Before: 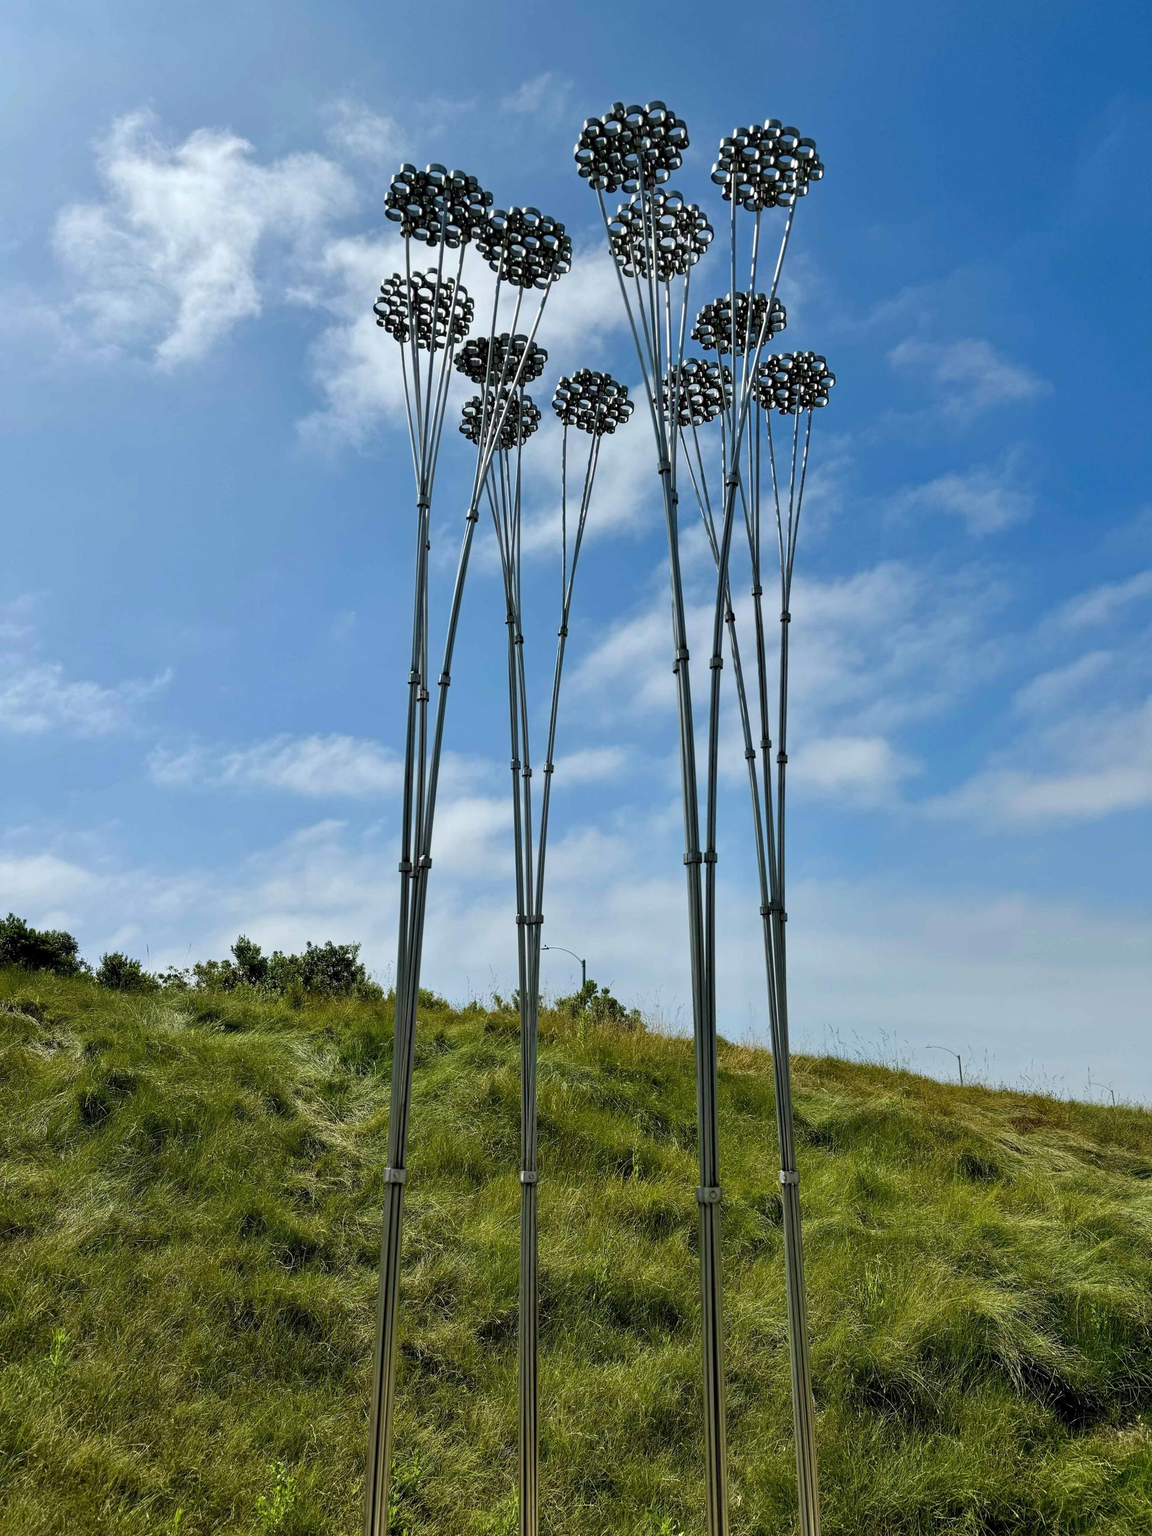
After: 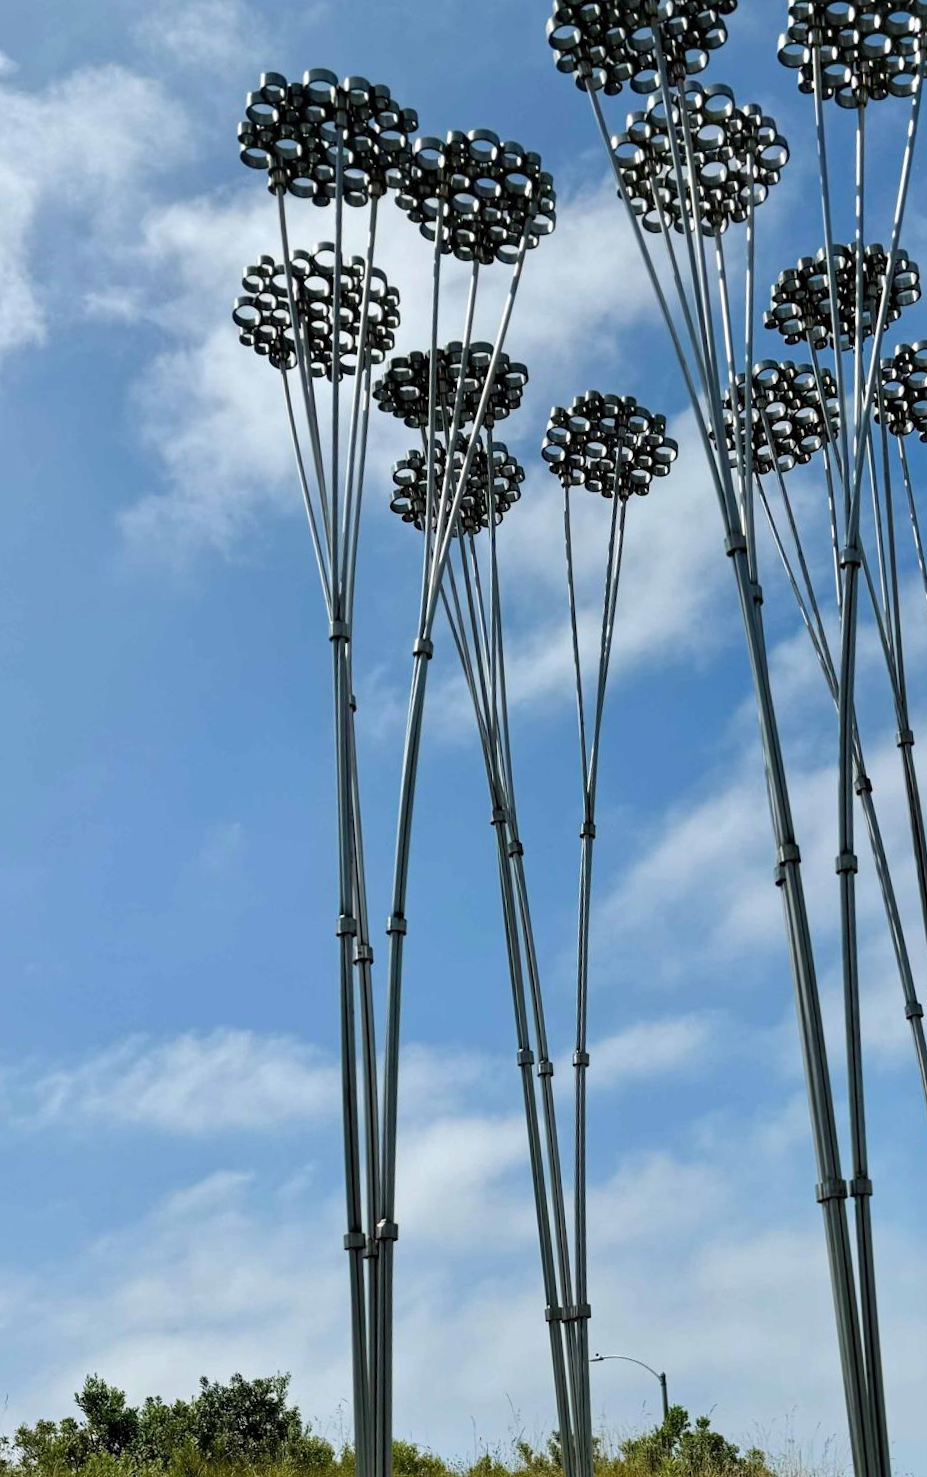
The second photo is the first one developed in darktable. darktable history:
white balance: emerald 1
crop: left 20.248%, top 10.86%, right 35.675%, bottom 34.321%
rotate and perspective: rotation -4.25°, automatic cropping off
